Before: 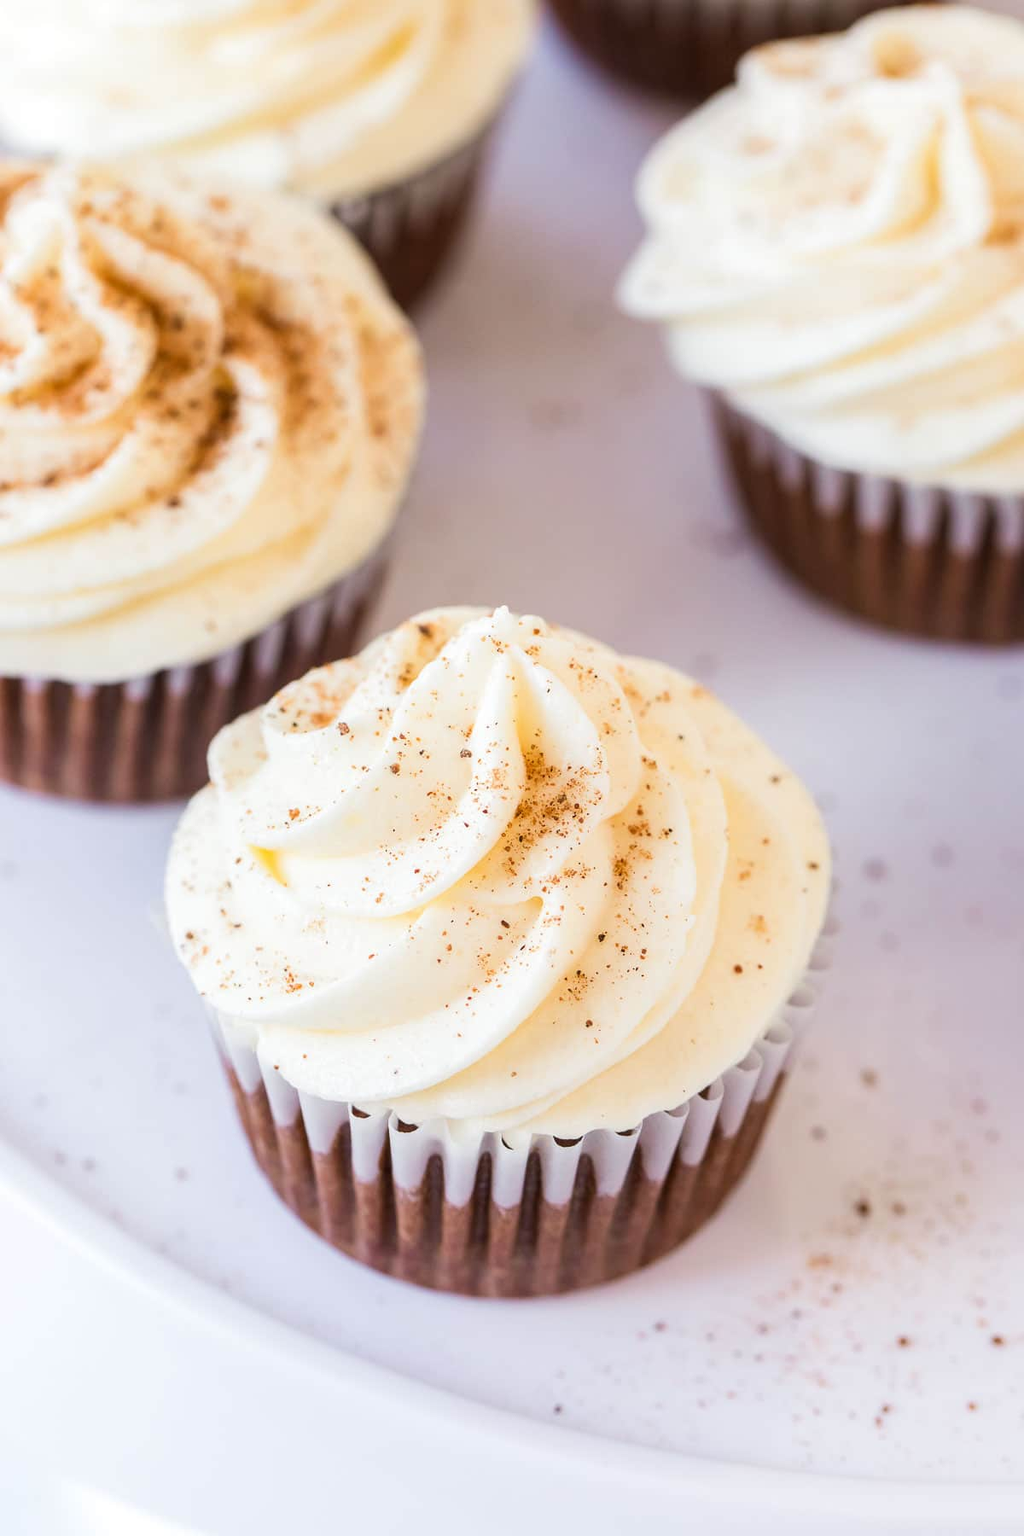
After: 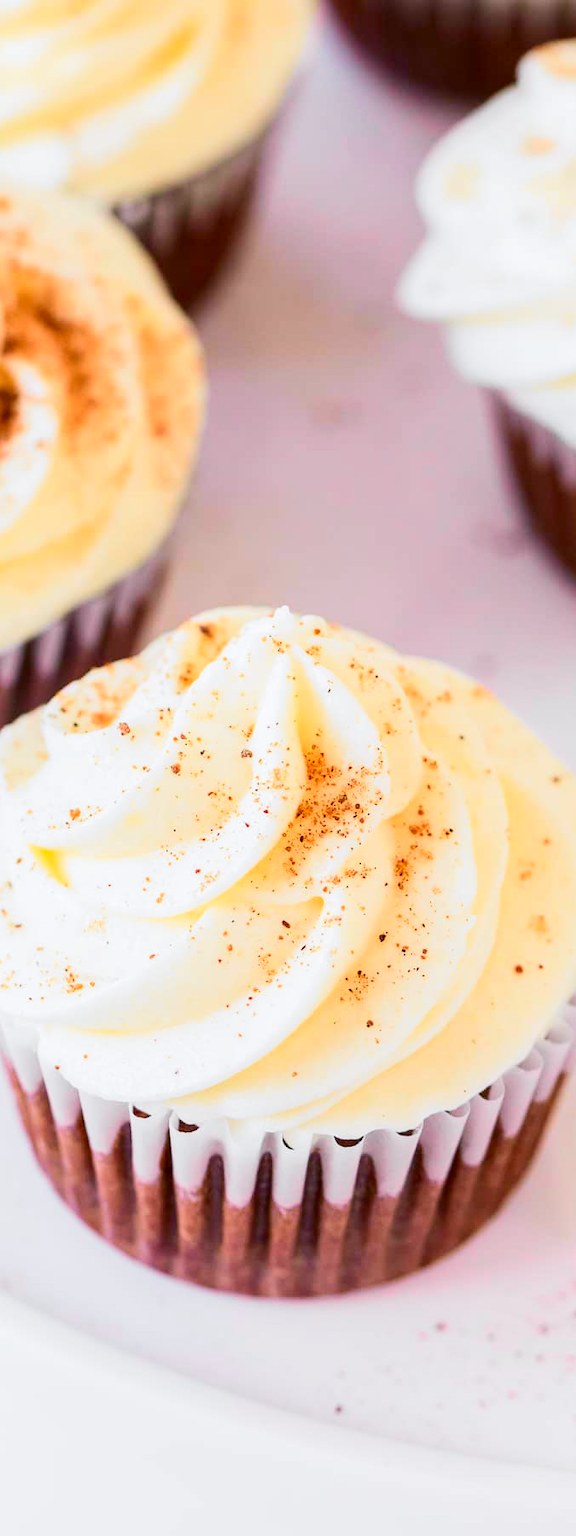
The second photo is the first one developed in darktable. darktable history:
crop: left 21.496%, right 22.254%
tone curve: curves: ch0 [(0, 0) (0.071, 0.047) (0.266, 0.26) (0.491, 0.552) (0.753, 0.818) (1, 0.983)]; ch1 [(0, 0) (0.346, 0.307) (0.408, 0.369) (0.463, 0.443) (0.482, 0.493) (0.502, 0.5) (0.517, 0.518) (0.546, 0.576) (0.588, 0.643) (0.651, 0.709) (1, 1)]; ch2 [(0, 0) (0.346, 0.34) (0.434, 0.46) (0.485, 0.494) (0.5, 0.494) (0.517, 0.503) (0.535, 0.545) (0.583, 0.624) (0.625, 0.678) (1, 1)], color space Lab, independent channels, preserve colors none
